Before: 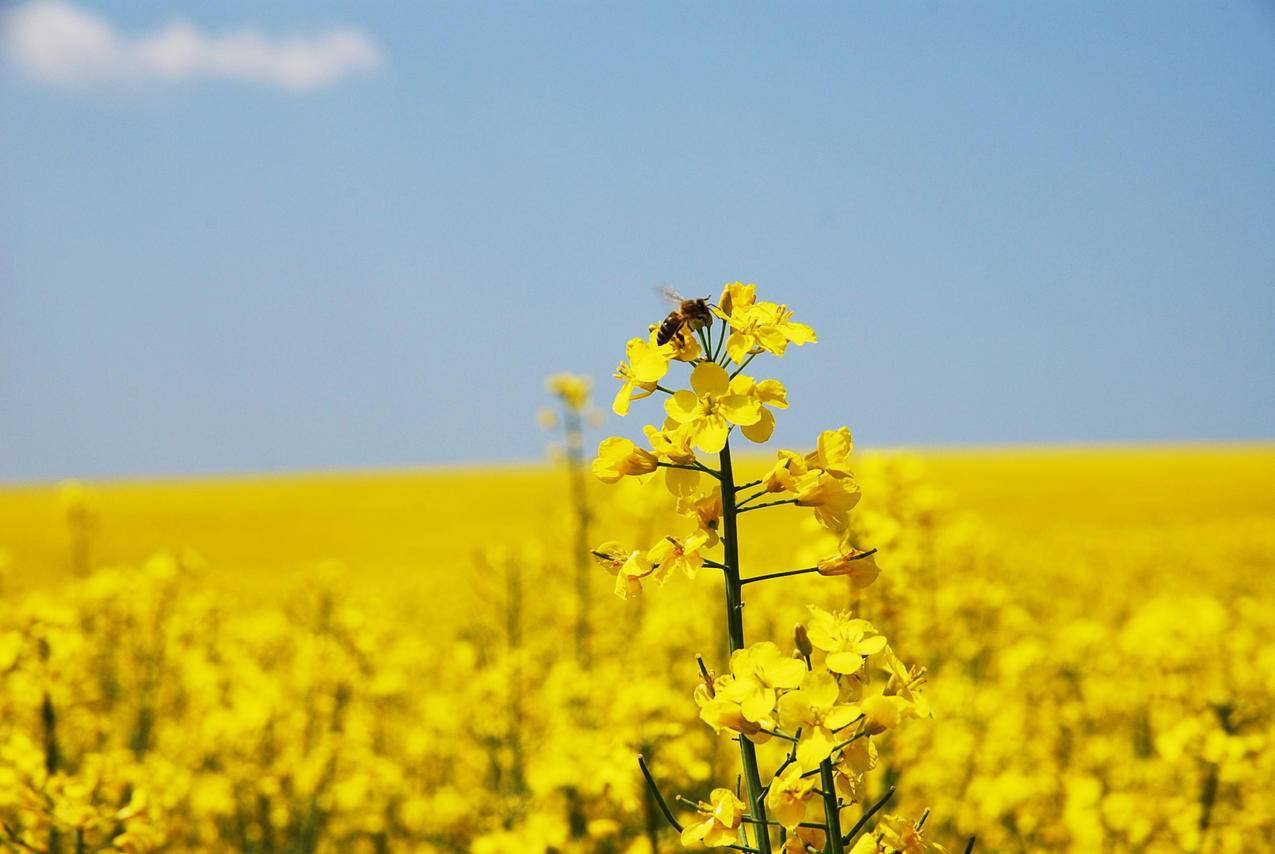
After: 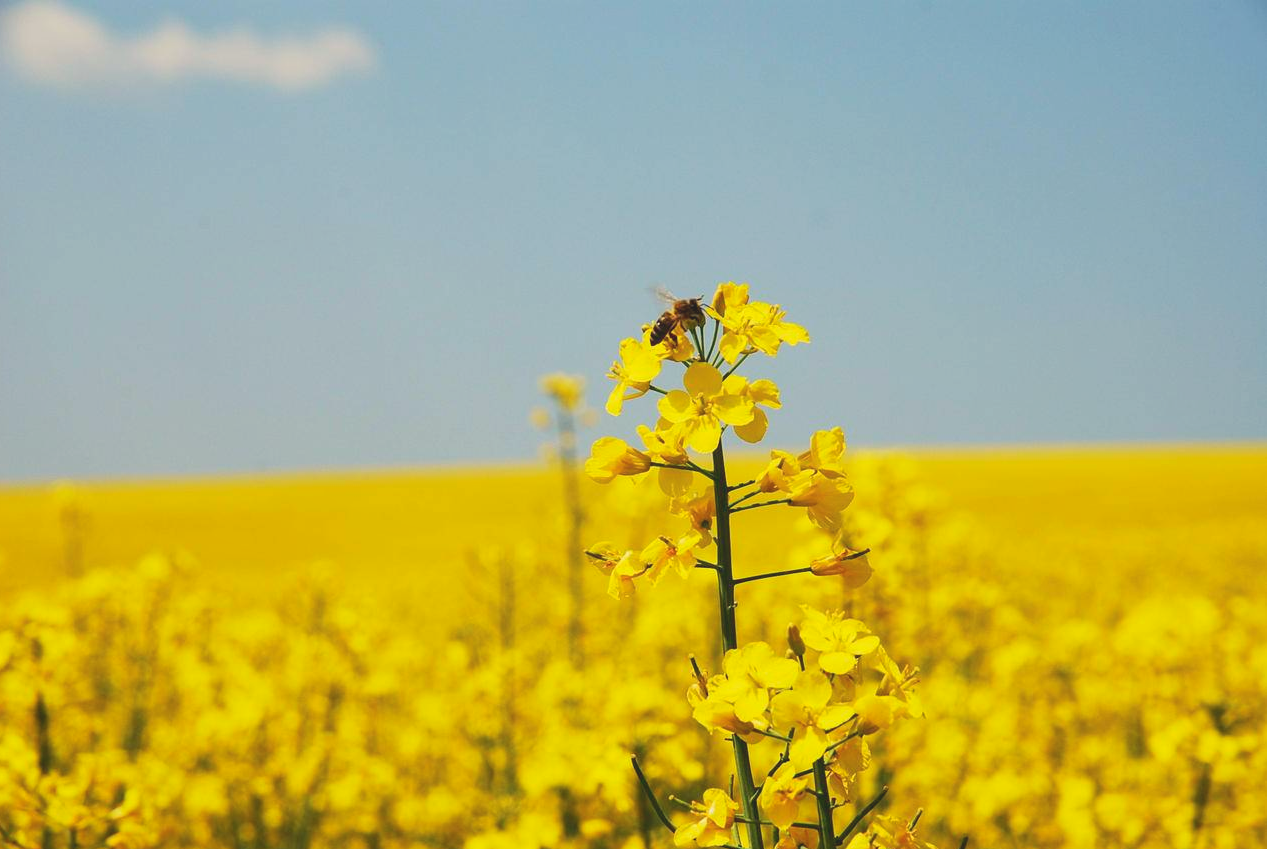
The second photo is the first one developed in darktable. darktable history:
local contrast: highlights 68%, shadows 68%, detail 82%, midtone range 0.325
crop and rotate: left 0.614%, top 0.179%, bottom 0.309%
white balance: red 1.029, blue 0.92
